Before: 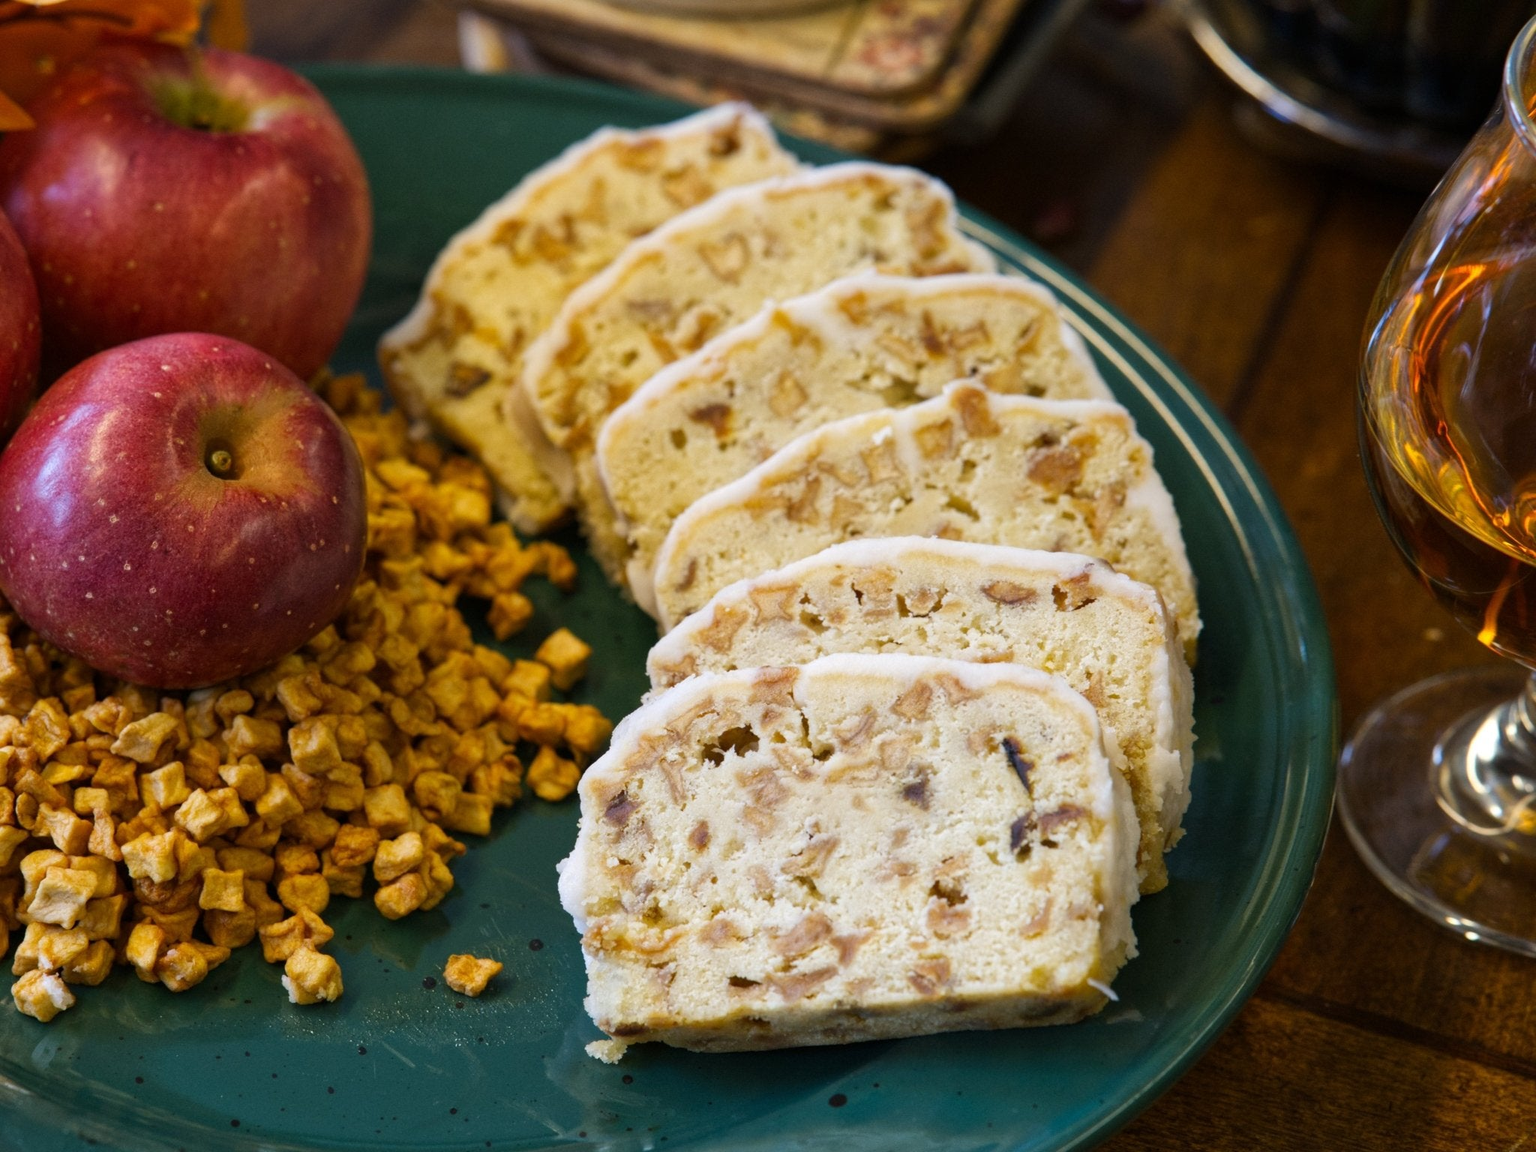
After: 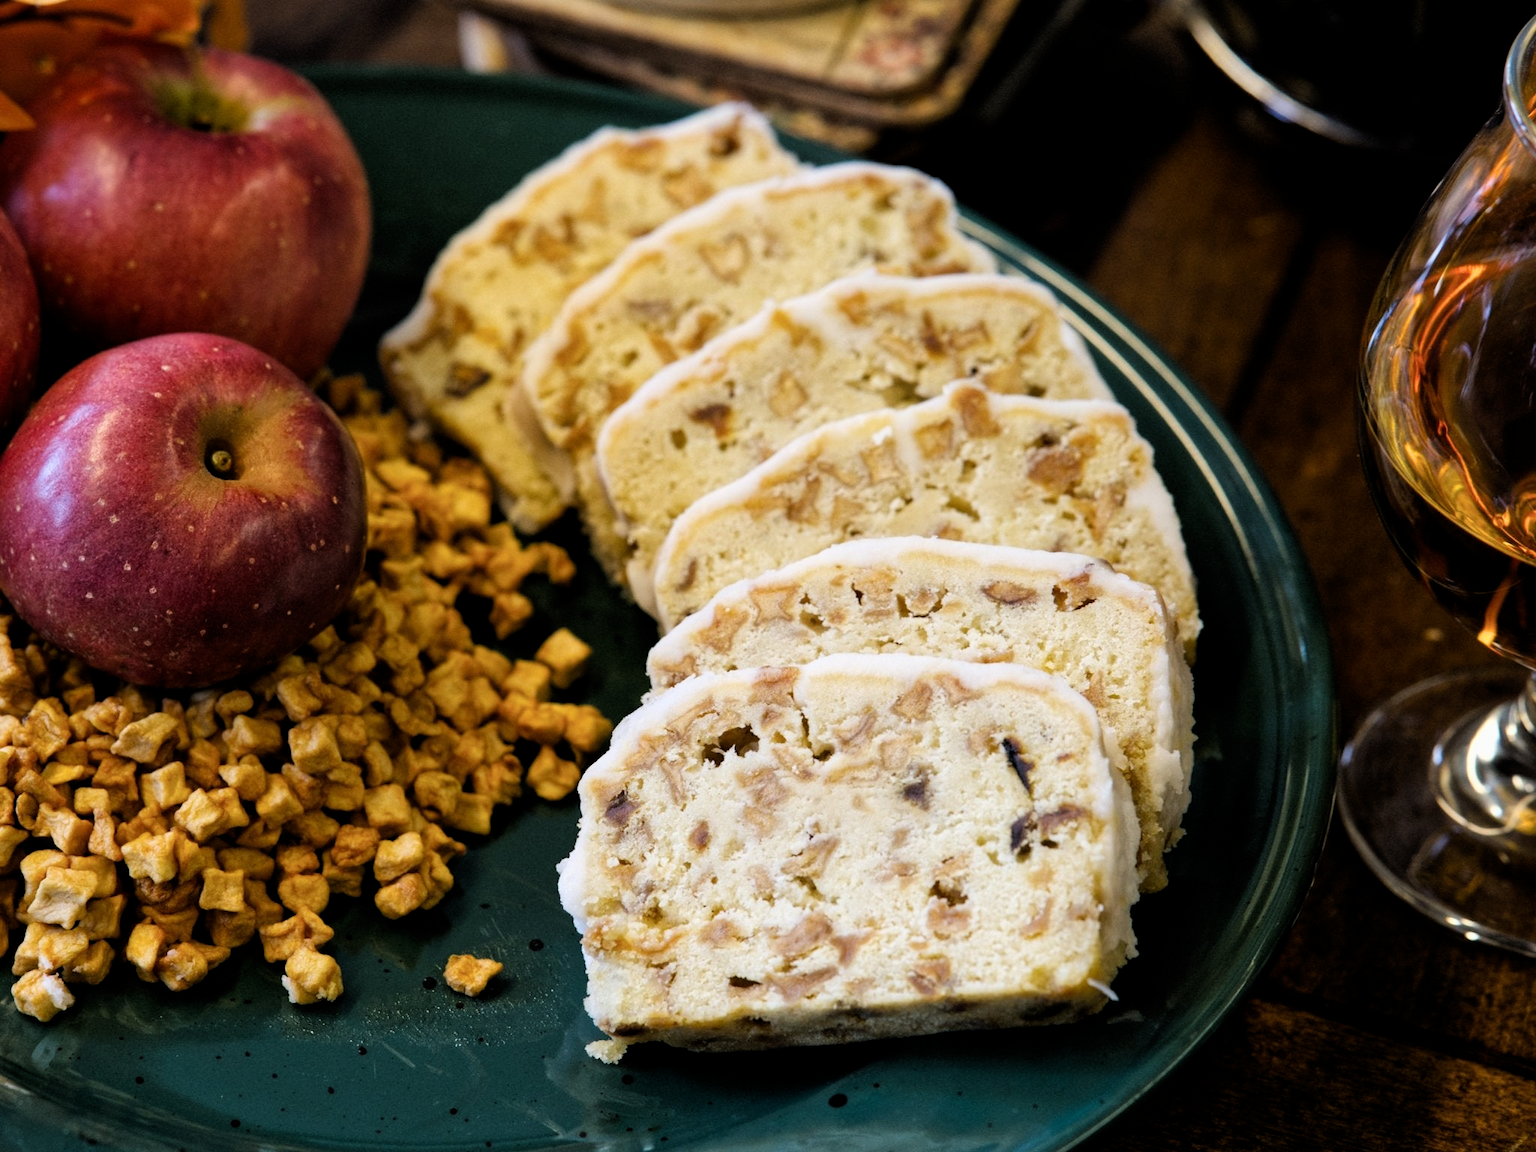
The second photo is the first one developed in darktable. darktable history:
filmic rgb: black relative exposure -6.25 EV, white relative exposure 2.8 EV, target black luminance 0%, hardness 4.56, latitude 67.42%, contrast 1.288, shadows ↔ highlights balance -3.37%, color science v6 (2022), iterations of high-quality reconstruction 0
